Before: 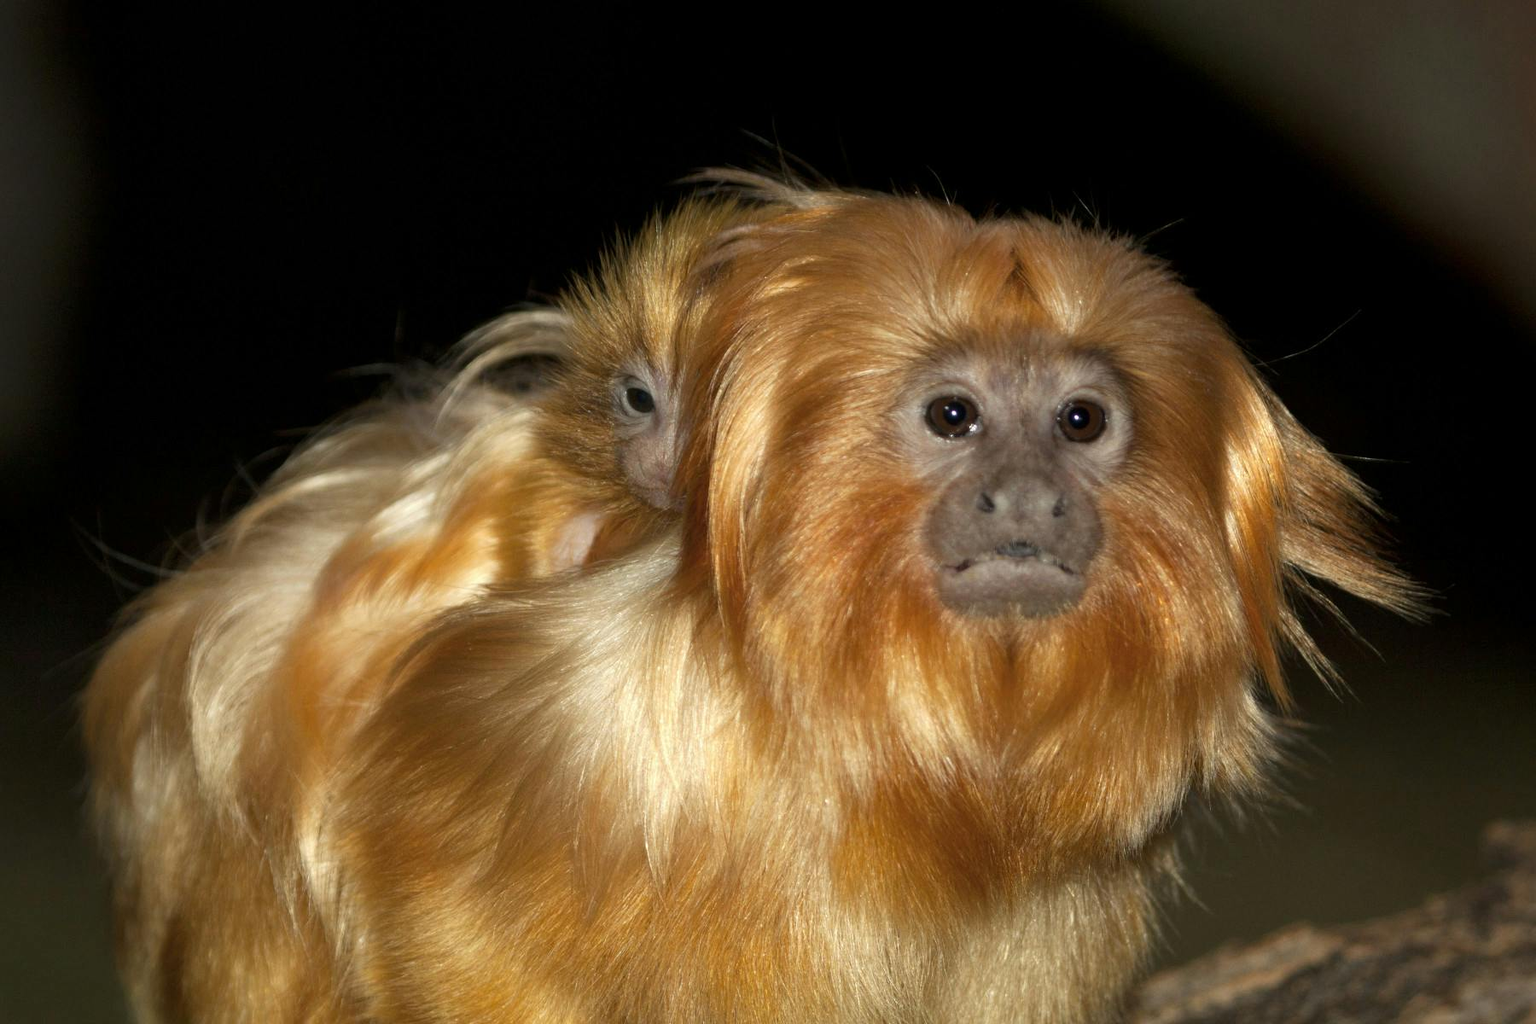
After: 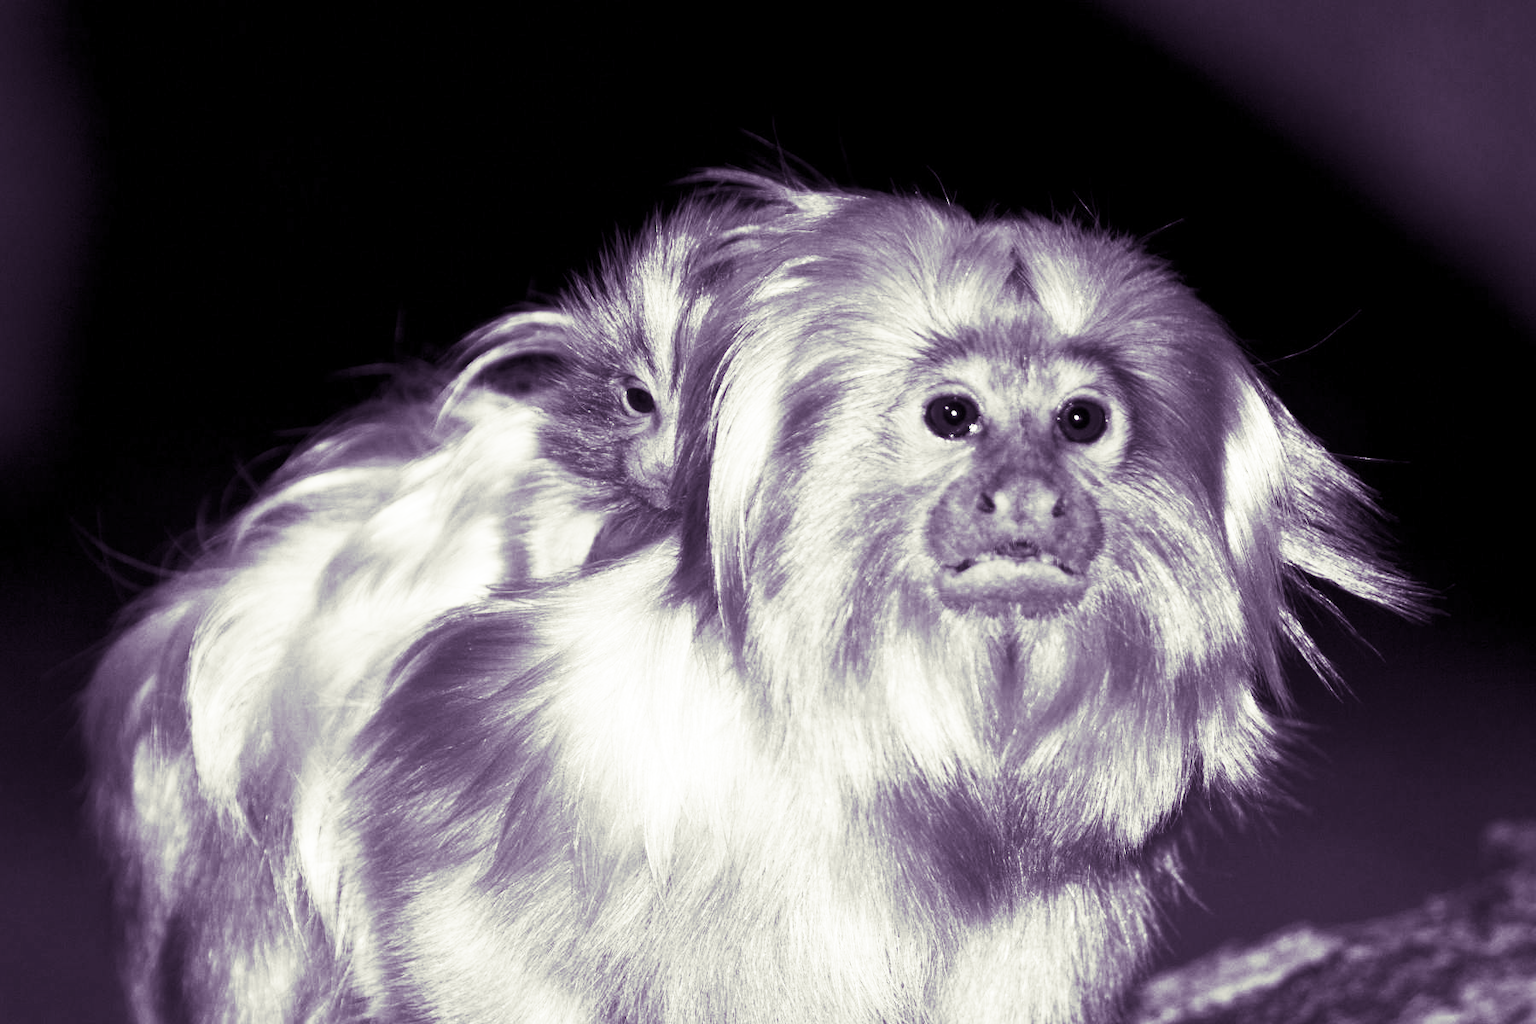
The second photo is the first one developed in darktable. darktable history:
white balance: red 1.042, blue 1.17
split-toning: shadows › hue 266.4°, shadows › saturation 0.4, highlights › hue 61.2°, highlights › saturation 0.3, compress 0%
contrast brightness saturation: contrast 0.53, brightness 0.47, saturation -1
